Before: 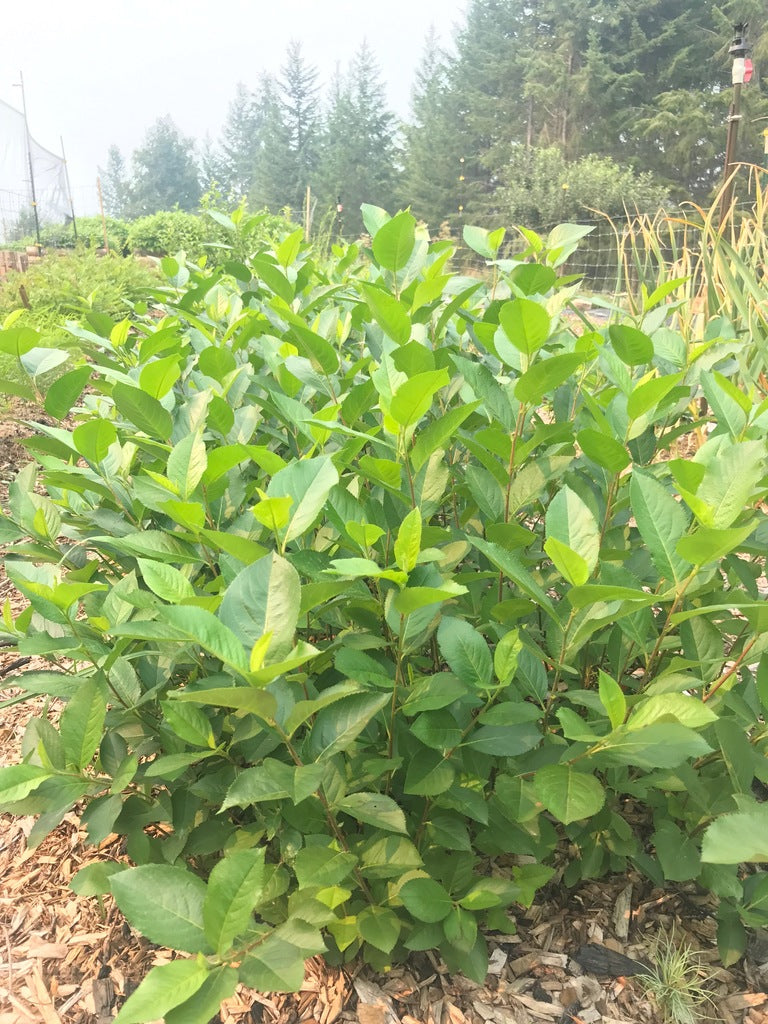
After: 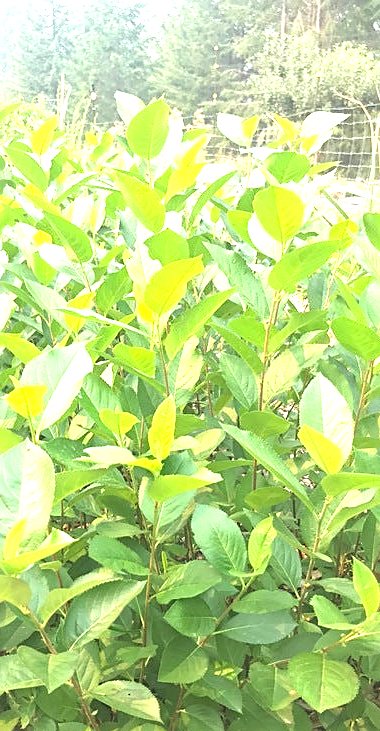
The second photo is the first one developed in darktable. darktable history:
exposure: black level correction 0, exposure 1.2 EV, compensate exposure bias true, compensate highlight preservation false
sharpen: on, module defaults
crop: left 32.075%, top 10.976%, right 18.355%, bottom 17.596%
